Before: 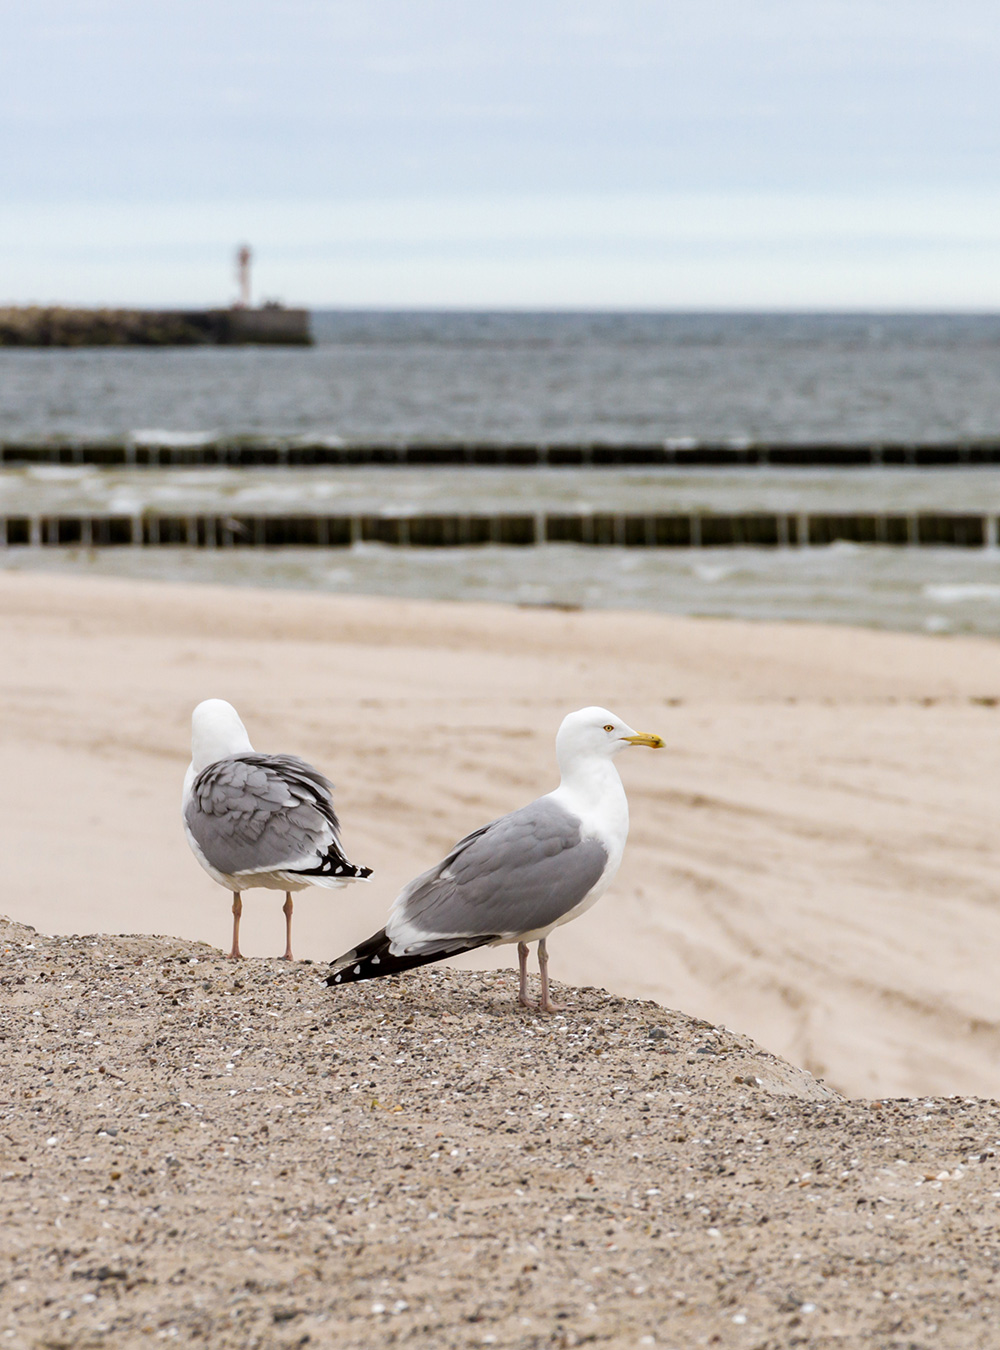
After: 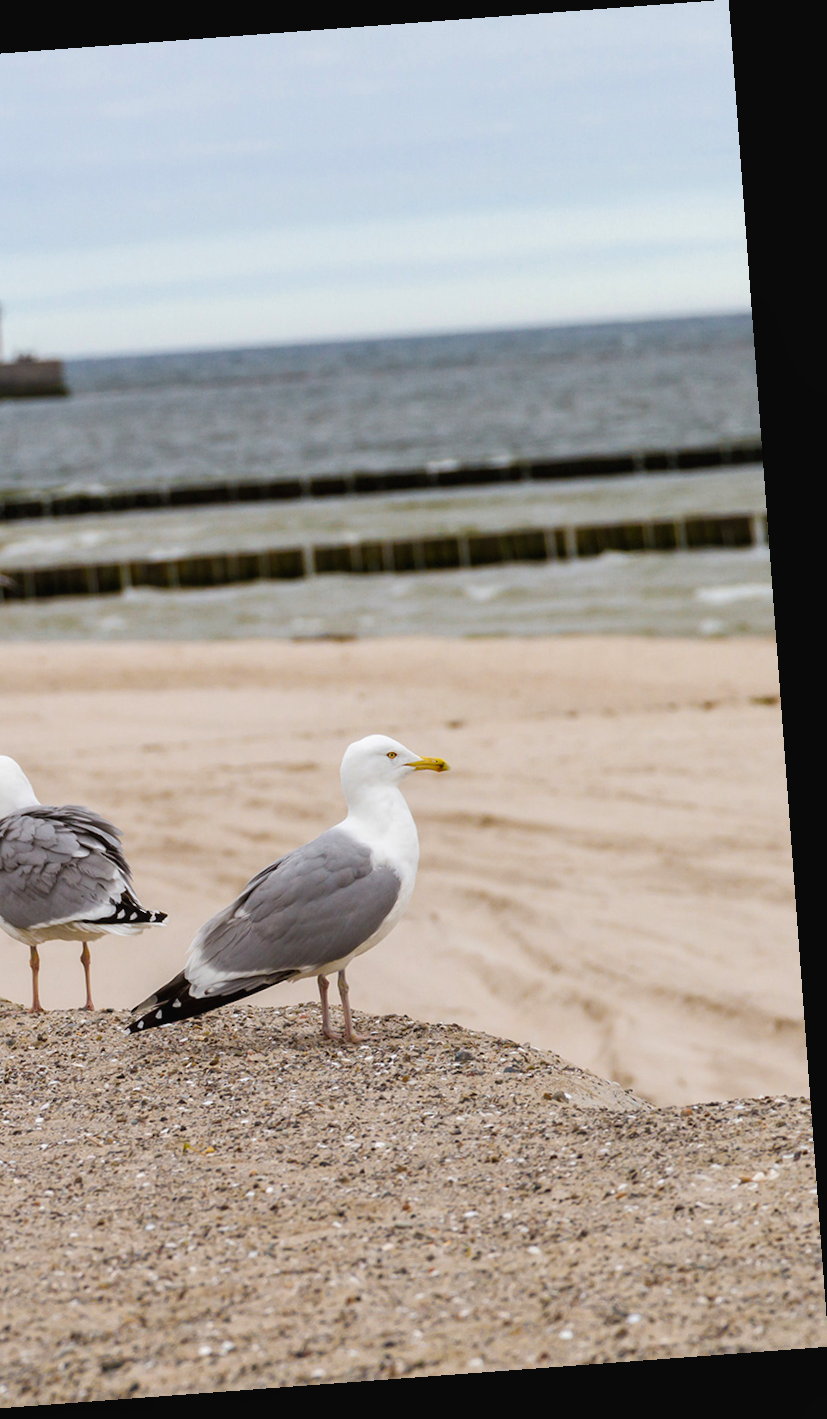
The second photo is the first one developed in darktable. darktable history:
color balance rgb: perceptual saturation grading › global saturation 25%, global vibrance 20%
white balance: red 1, blue 1
crop and rotate: left 24.6%
rotate and perspective: rotation -4.25°, automatic cropping off
local contrast: highlights 100%, shadows 100%, detail 120%, midtone range 0.2
contrast brightness saturation: contrast -0.08, brightness -0.04, saturation -0.11
